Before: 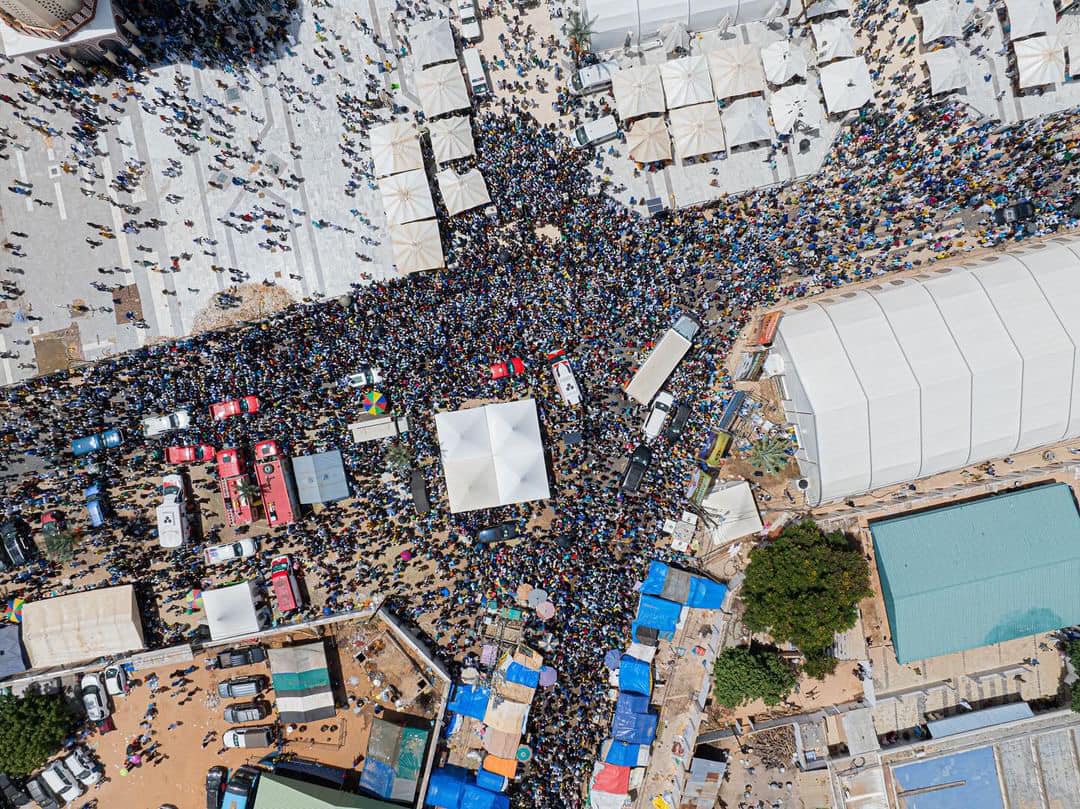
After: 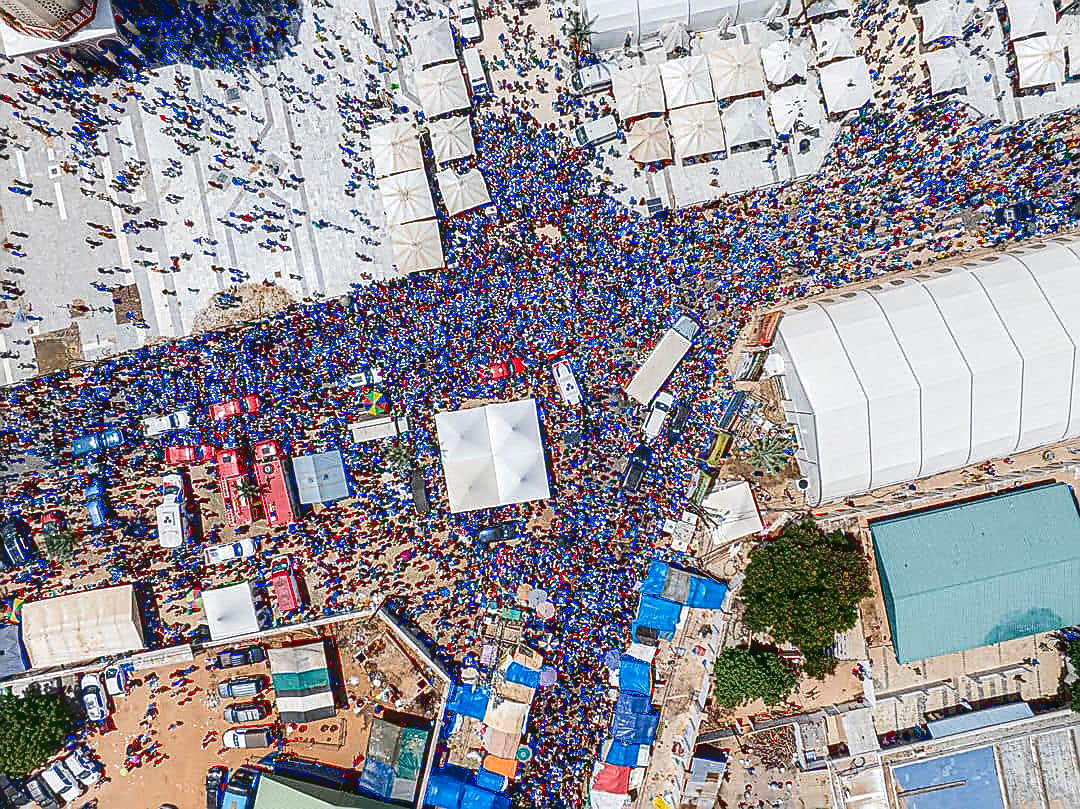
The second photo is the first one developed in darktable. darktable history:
local contrast: detail 160%
color zones: curves: ch0 [(0, 0.444) (0.143, 0.442) (0.286, 0.441) (0.429, 0.441) (0.571, 0.441) (0.714, 0.441) (0.857, 0.442) (1, 0.444)]
sharpen: radius 1.4, amount 1.25, threshold 0.7
tone curve: curves: ch0 [(0, 0.129) (0.187, 0.207) (0.729, 0.789) (1, 1)], color space Lab, linked channels, preserve colors none
